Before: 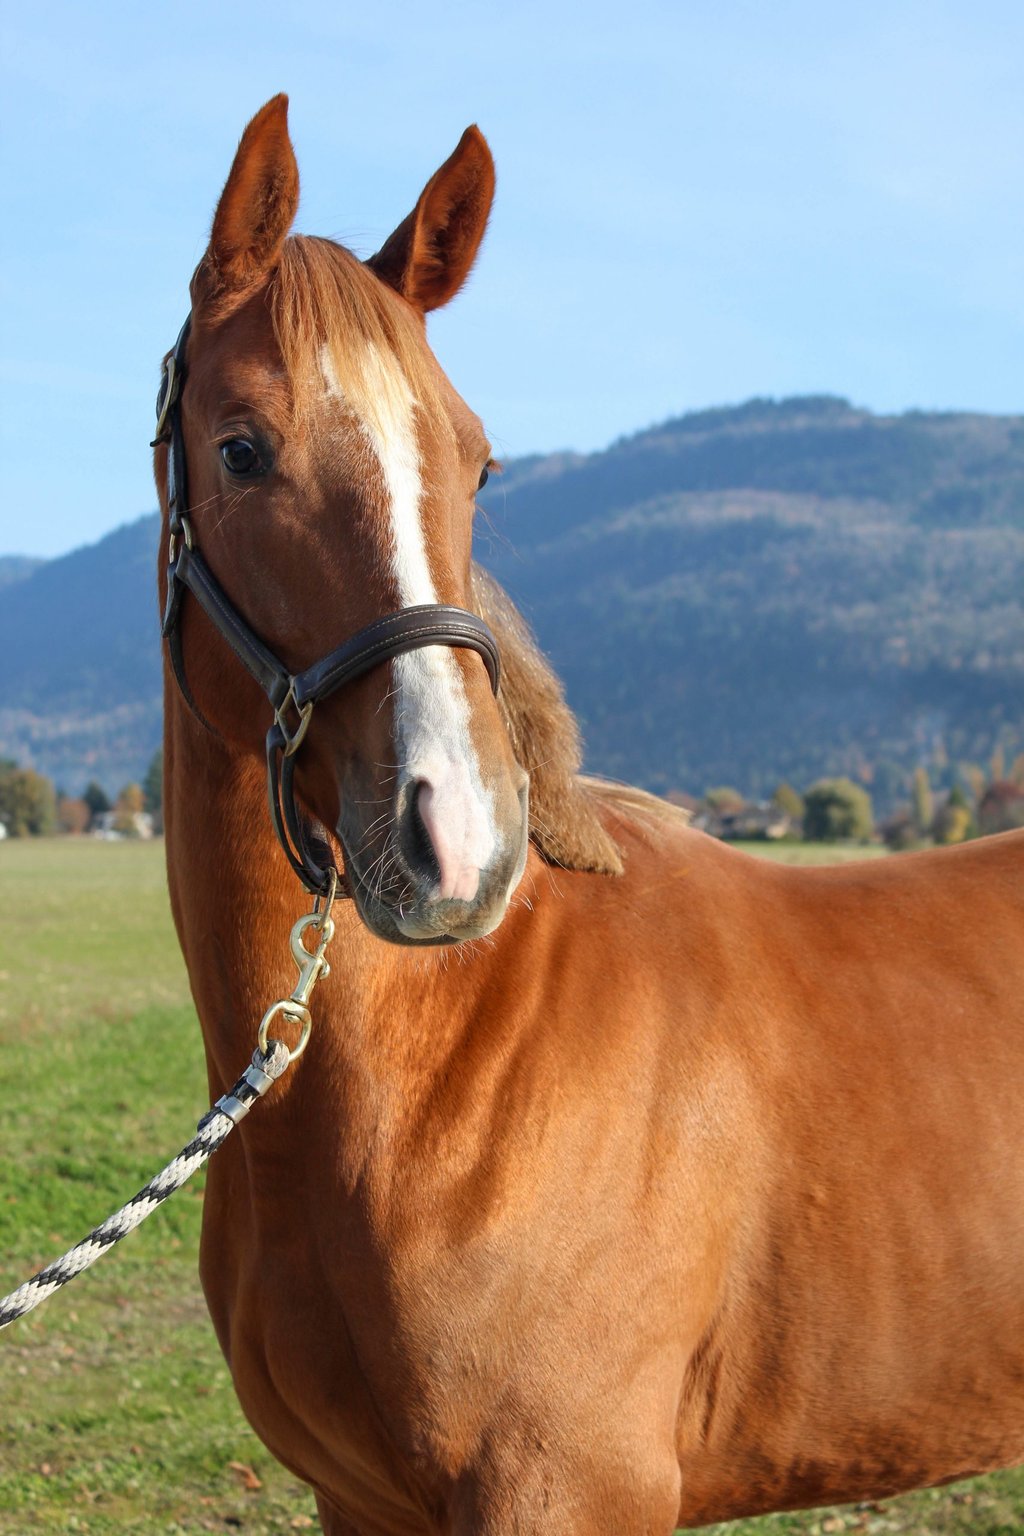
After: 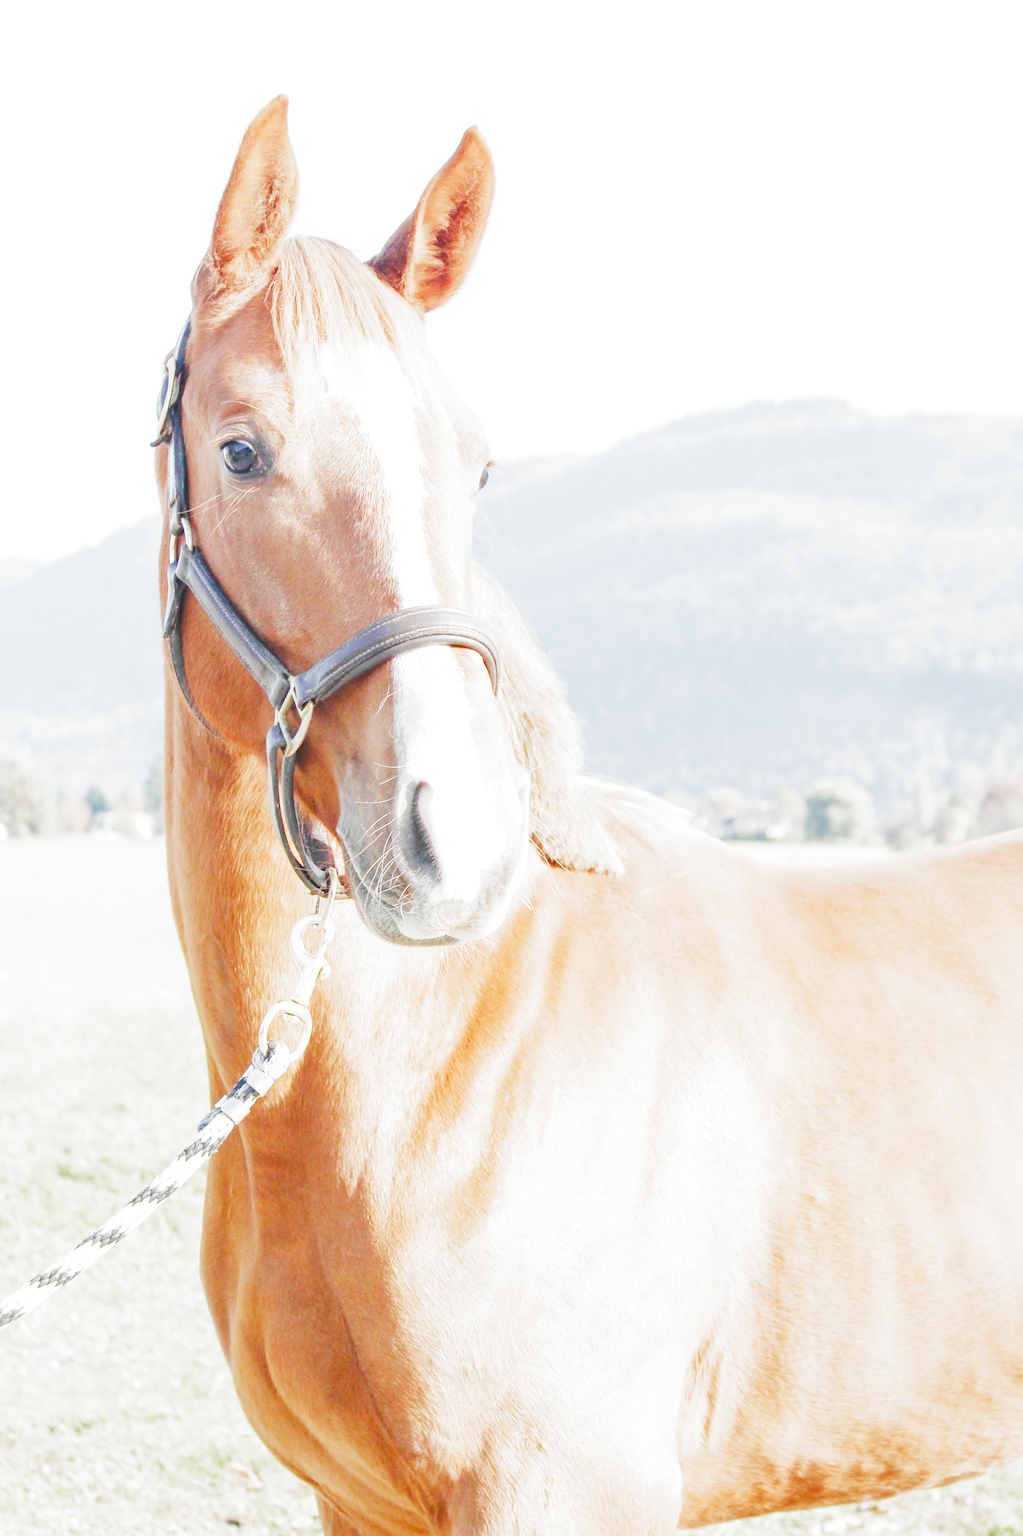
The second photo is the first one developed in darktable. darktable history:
exposure: black level correction 0, exposure 3.922 EV, compensate highlight preservation false
color balance rgb: perceptual saturation grading › global saturation 15.844%, perceptual saturation grading › highlights -19.265%, perceptual saturation grading › shadows 19.504%, perceptual brilliance grading › global brilliance 11.51%
crop: left 0.055%
filmic rgb: black relative exposure -16 EV, white relative exposure 6.86 EV, hardness 4.67, preserve chrominance no, color science v5 (2021), contrast in shadows safe, contrast in highlights safe
